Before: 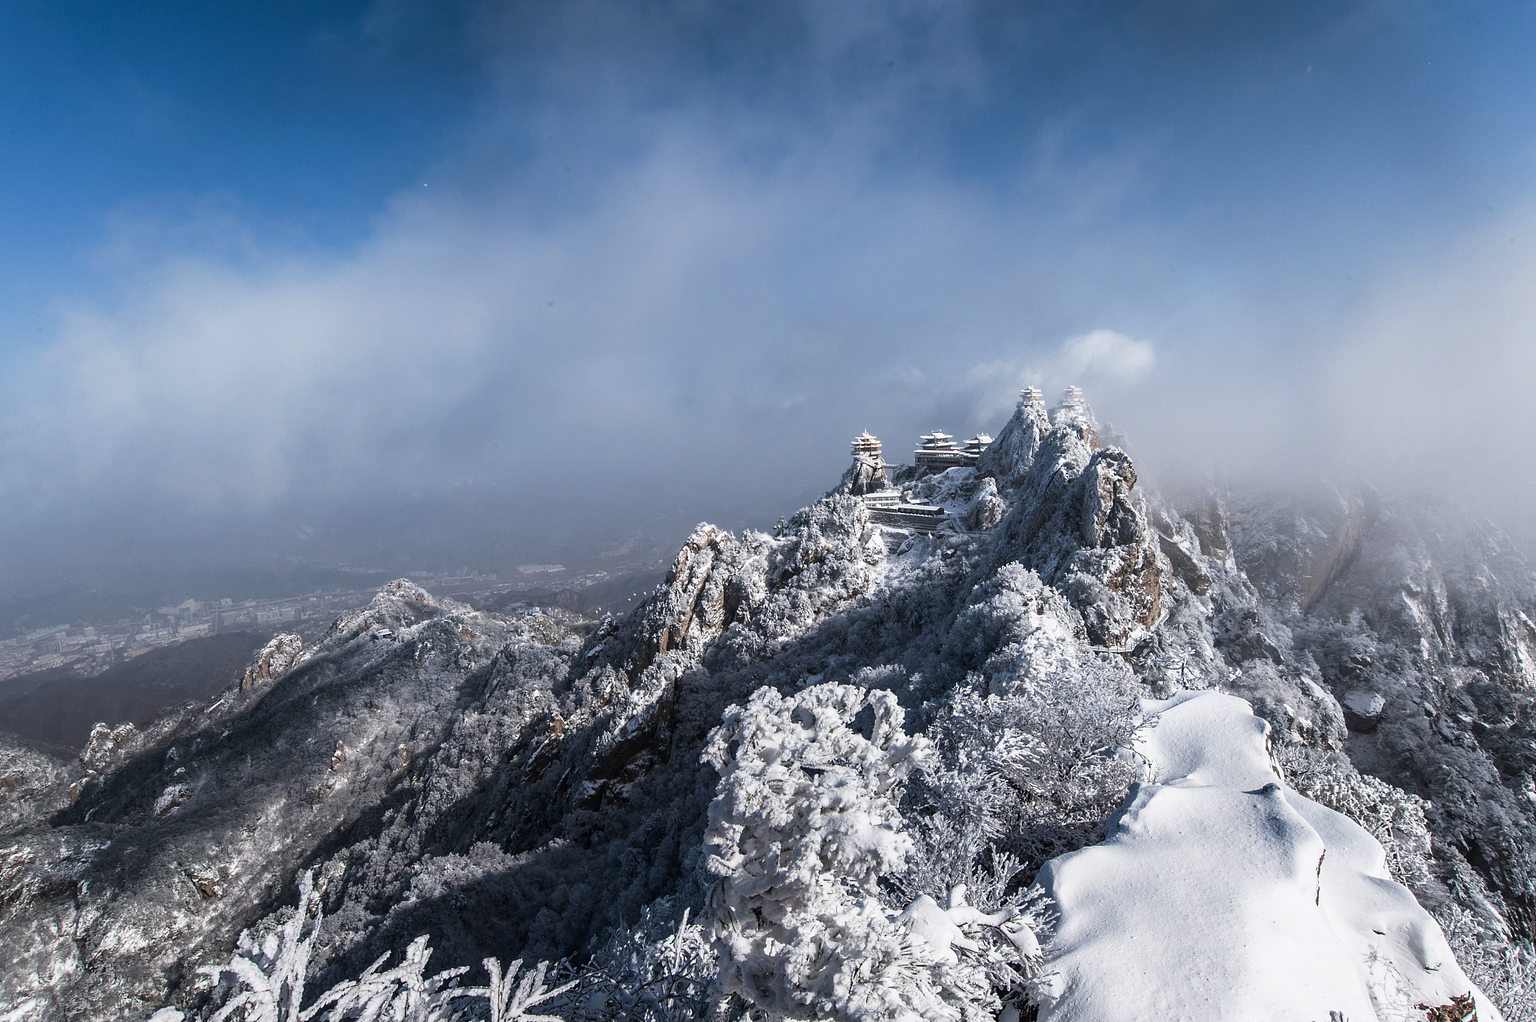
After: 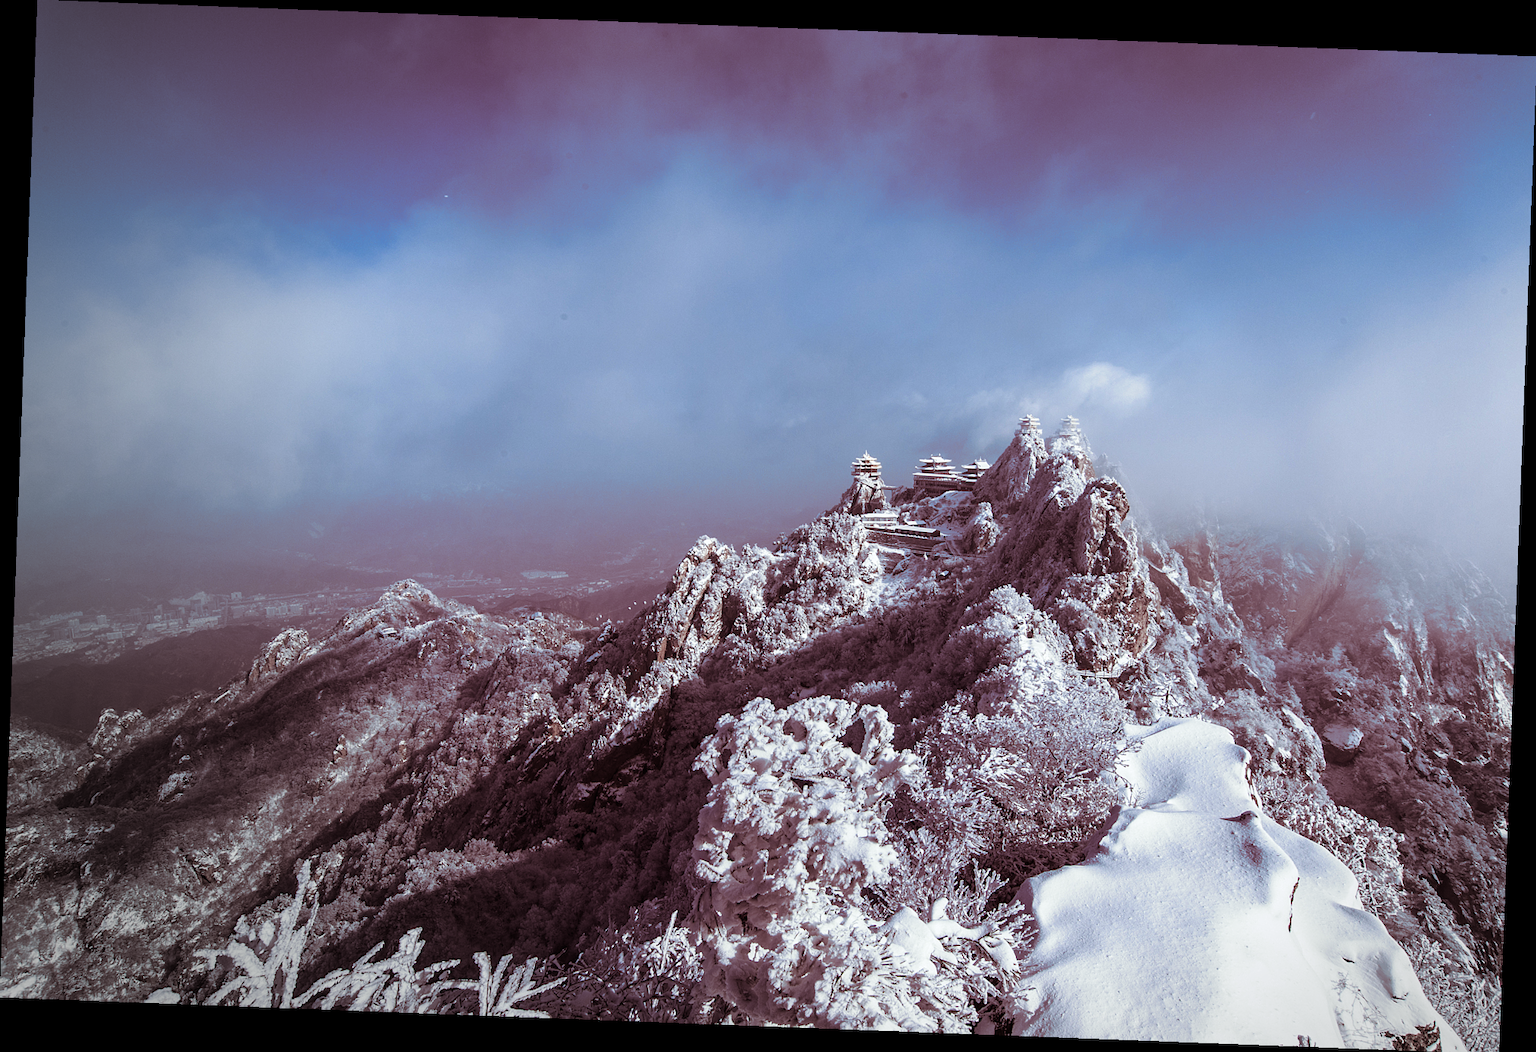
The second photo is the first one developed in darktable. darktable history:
vignetting: fall-off start 73.57%, center (0.22, -0.235)
split-toning: on, module defaults
rotate and perspective: rotation 2.17°, automatic cropping off
white balance: red 0.967, blue 1.049
